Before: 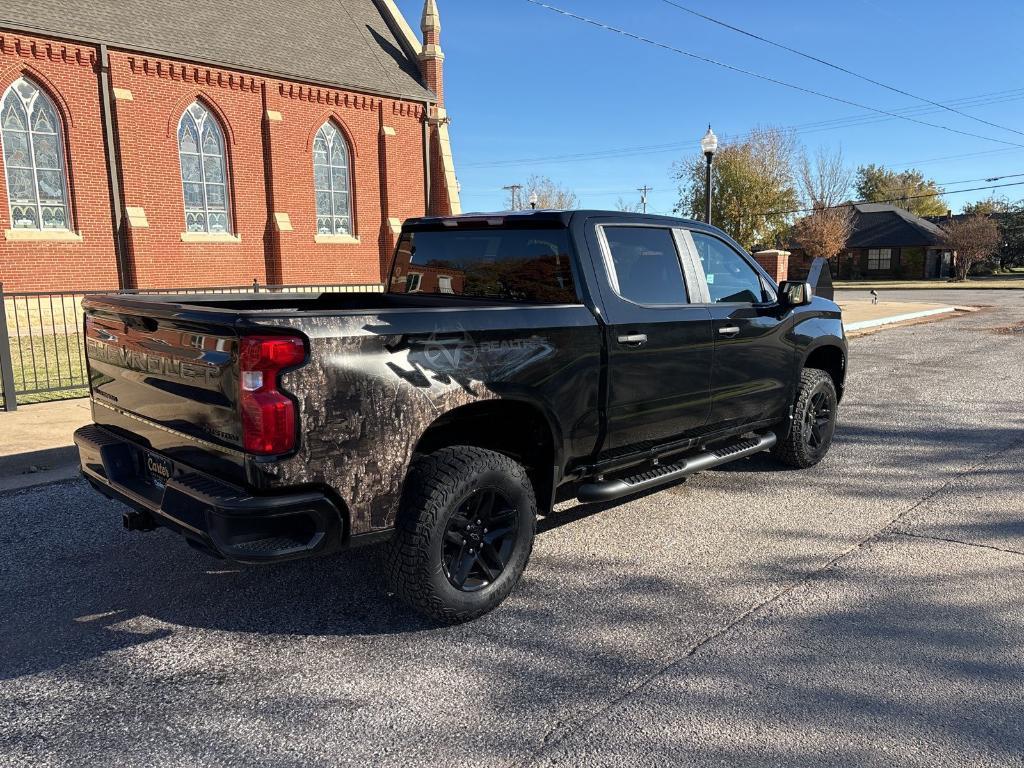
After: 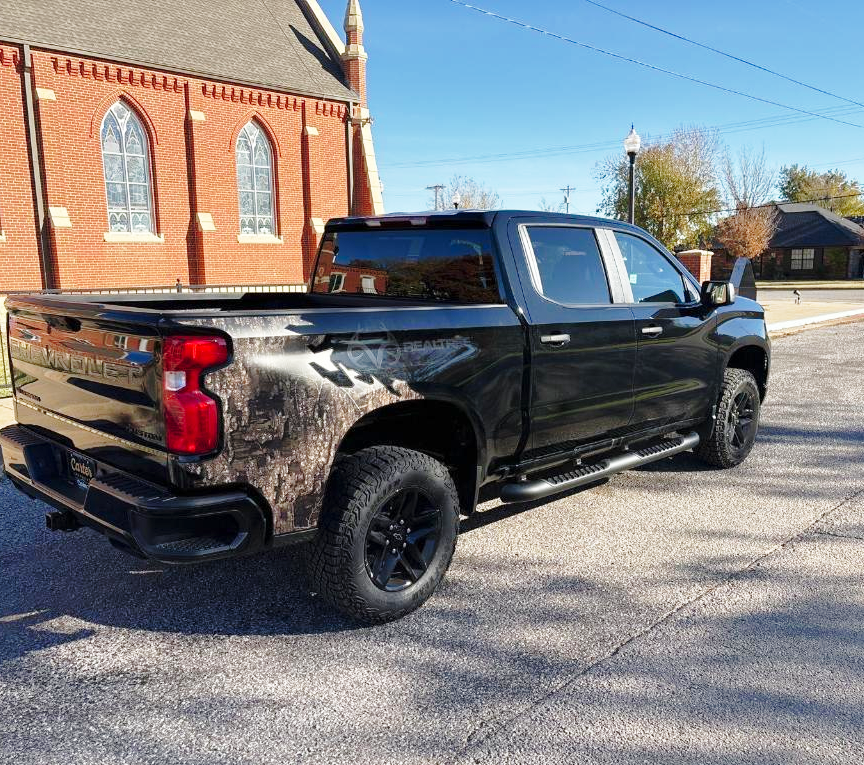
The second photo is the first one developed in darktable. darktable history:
shadows and highlights: on, module defaults
crop: left 7.598%, right 7.873%
base curve: curves: ch0 [(0, 0) (0.028, 0.03) (0.121, 0.232) (0.46, 0.748) (0.859, 0.968) (1, 1)], preserve colors none
